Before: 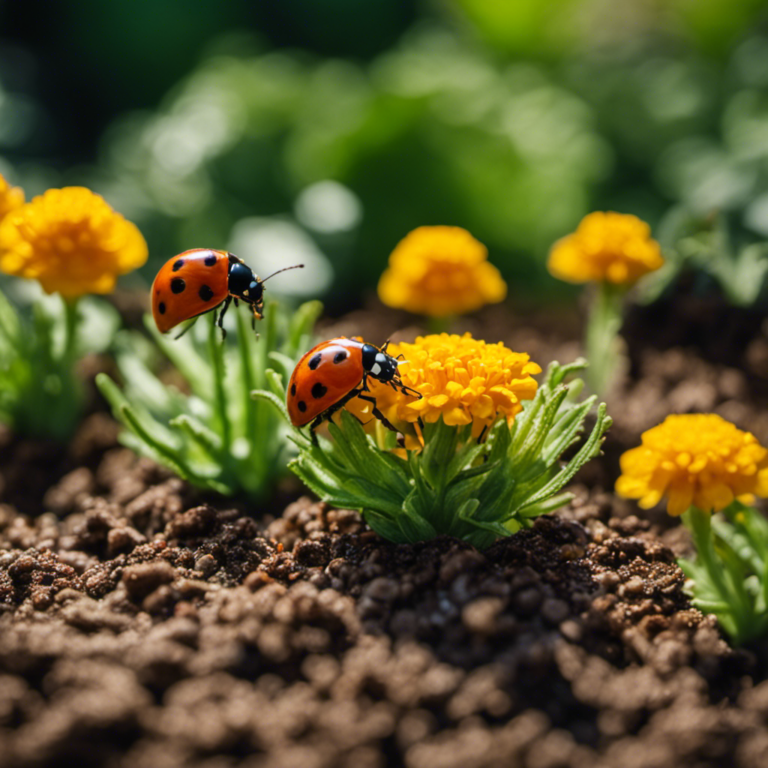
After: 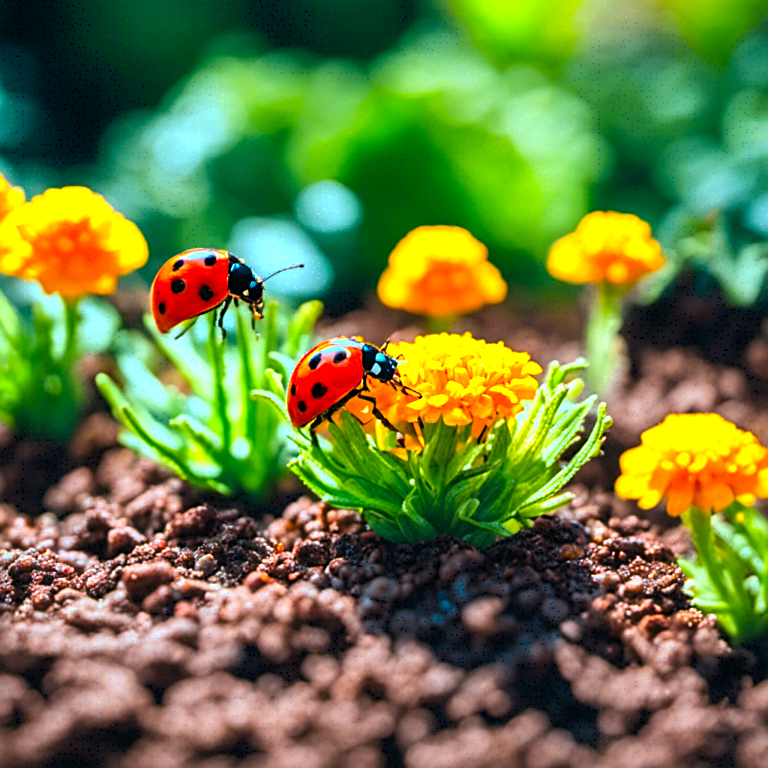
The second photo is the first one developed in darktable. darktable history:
color calibration: output R [1.422, -0.35, -0.252, 0], output G [-0.238, 1.259, -0.084, 0], output B [-0.081, -0.196, 1.58, 0], output brightness [0.49, 0.671, -0.57, 0], illuminant as shot in camera, x 0.358, y 0.373, temperature 4628.91 K
sharpen: on, module defaults
